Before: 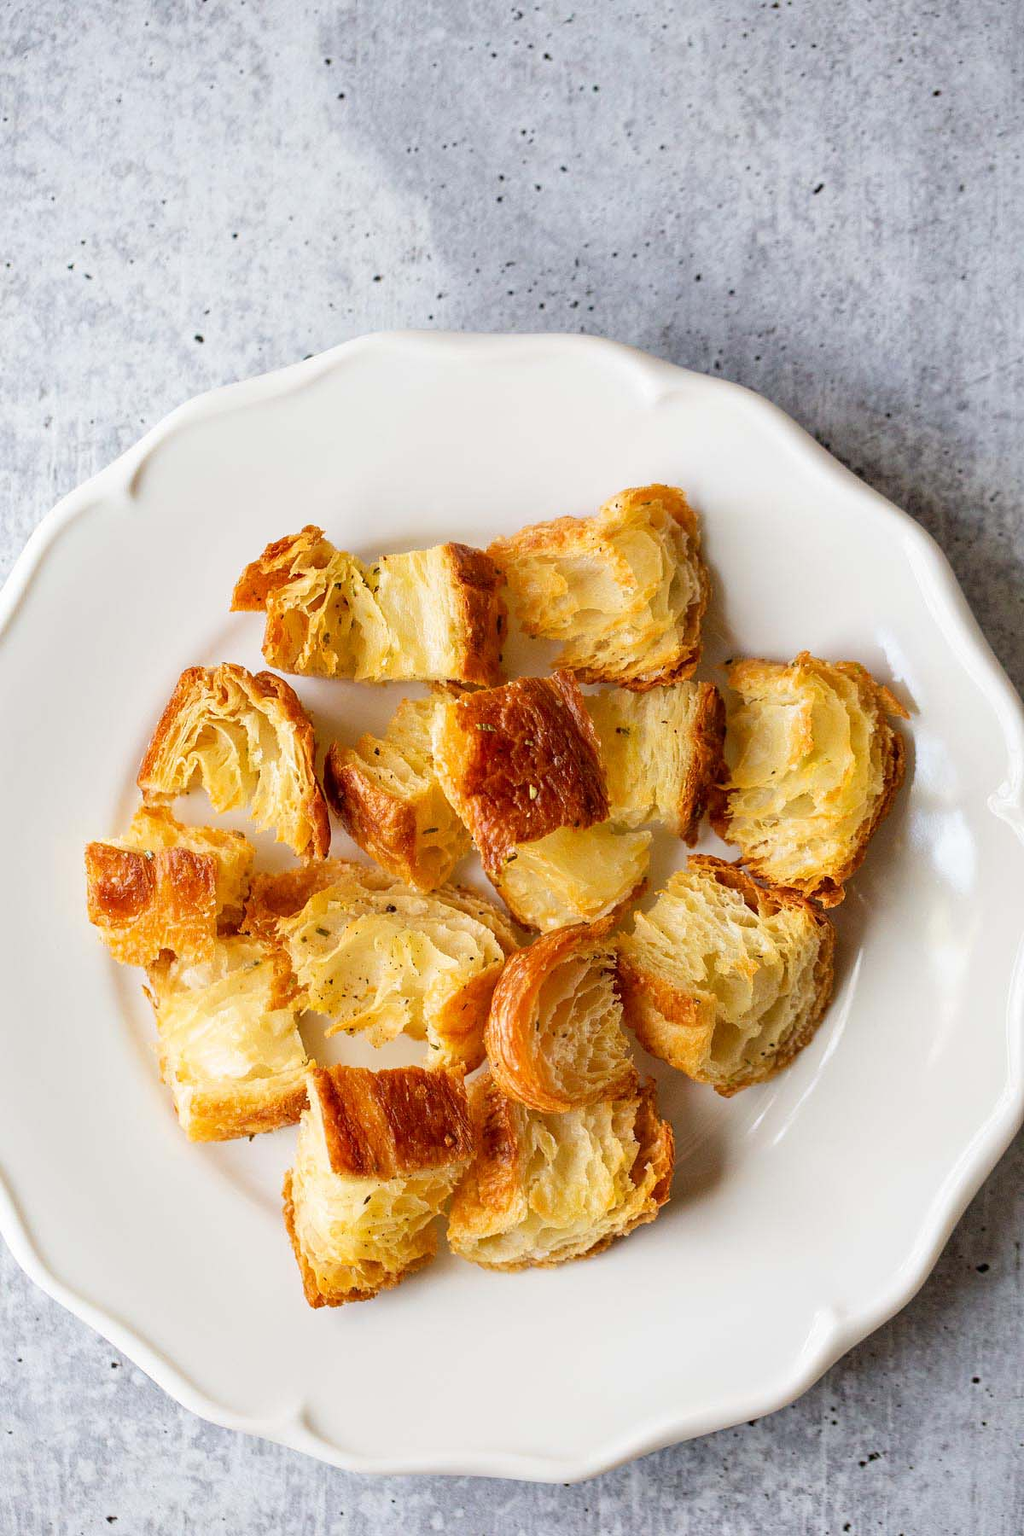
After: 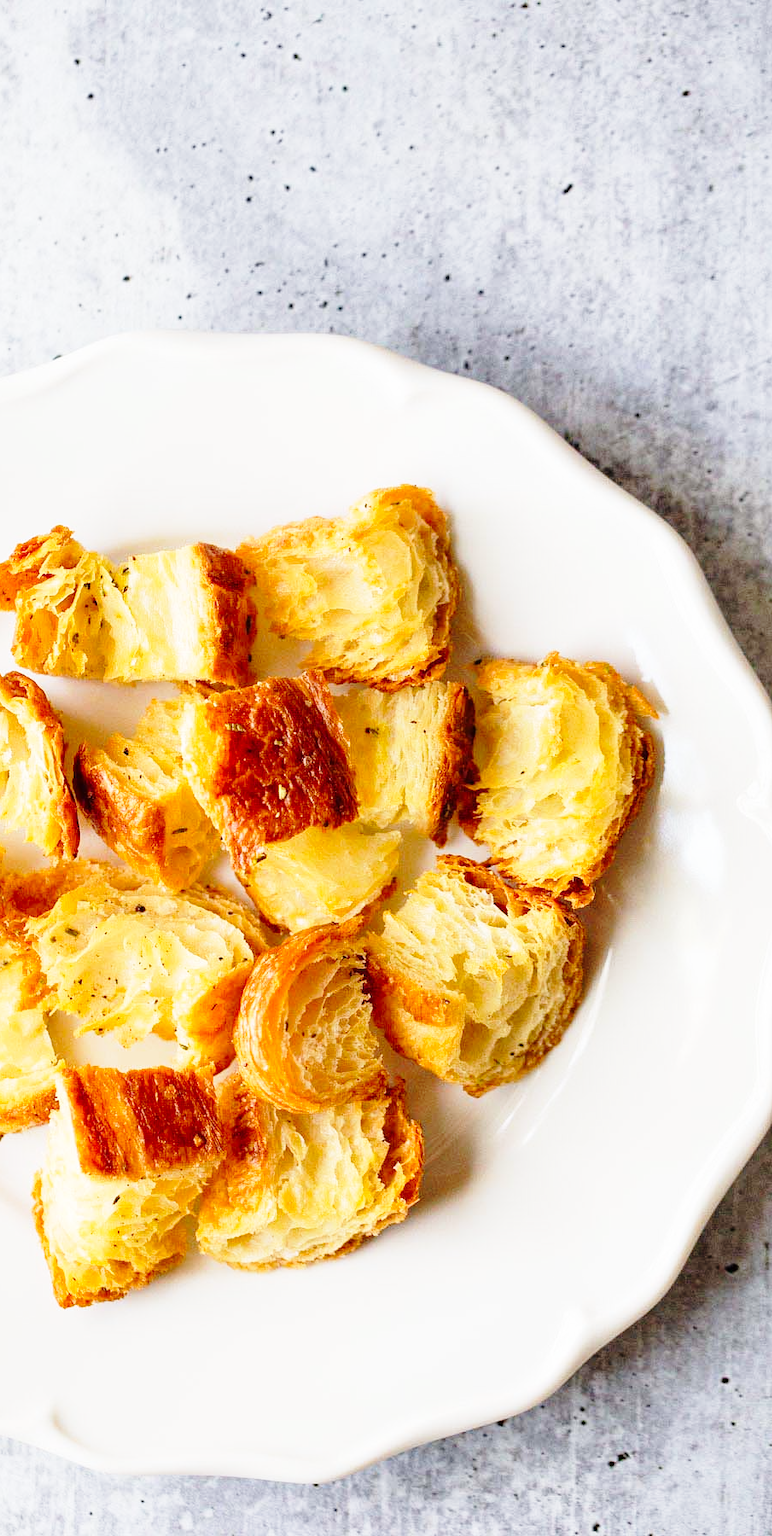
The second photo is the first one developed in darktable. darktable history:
crop and rotate: left 24.551%
base curve: curves: ch0 [(0, 0) (0.028, 0.03) (0.121, 0.232) (0.46, 0.748) (0.859, 0.968) (1, 1)], preserve colors none
